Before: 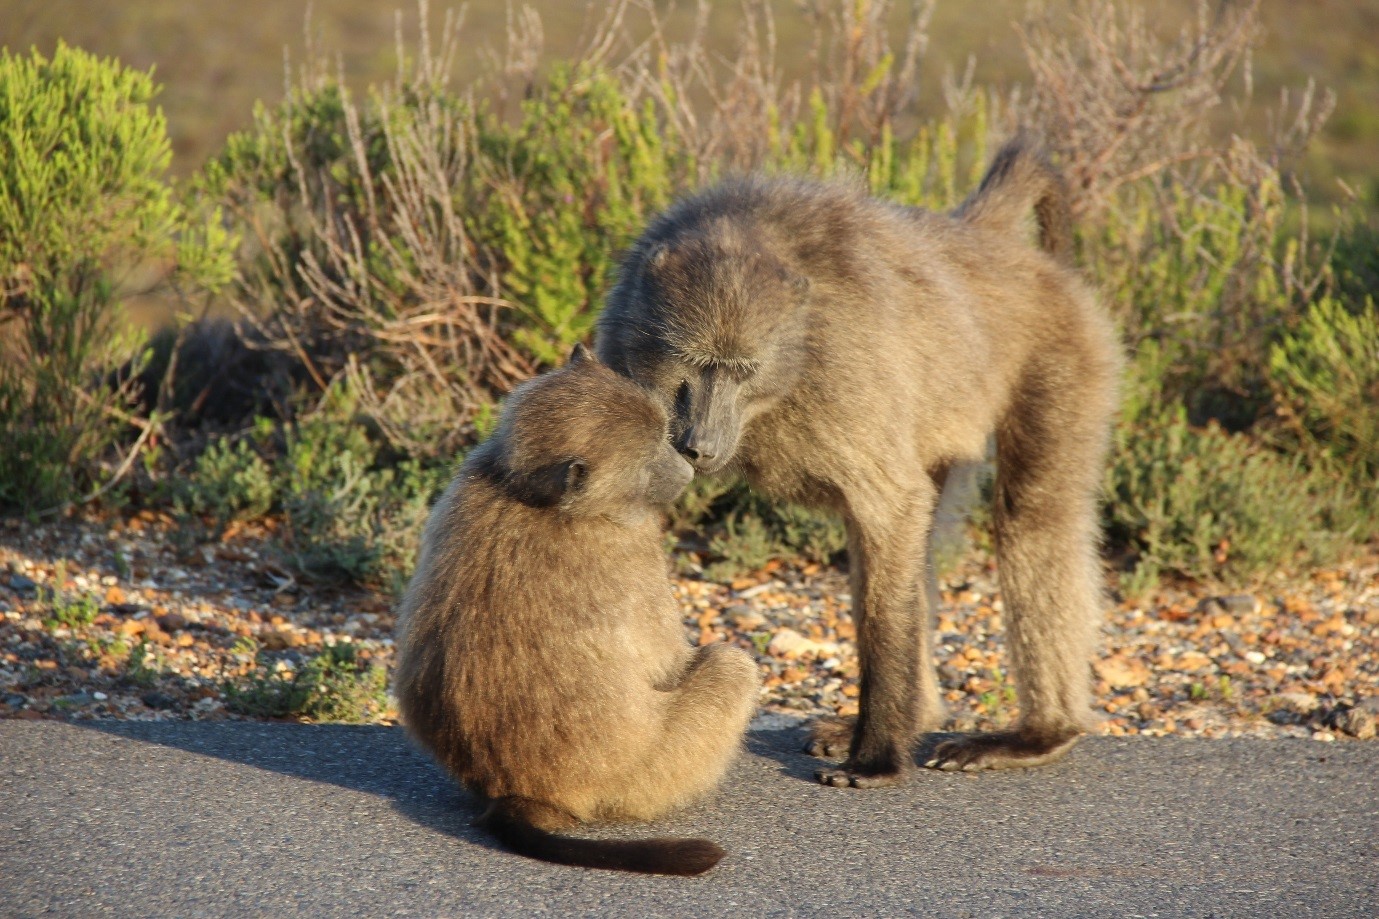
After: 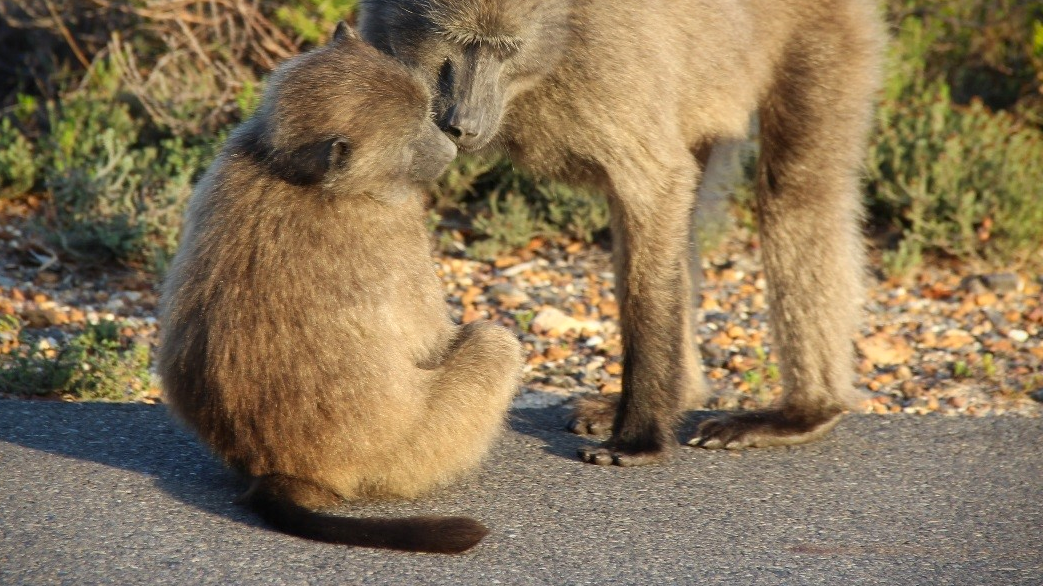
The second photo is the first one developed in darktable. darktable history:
crop and rotate: left 17.299%, top 35.115%, right 7.015%, bottom 1.024%
exposure: compensate highlight preservation false
local contrast: mode bilateral grid, contrast 100, coarseness 100, detail 108%, midtone range 0.2
vignetting: fall-off start 88.53%, fall-off radius 44.2%, saturation 0.376, width/height ratio 1.161
tone equalizer: on, module defaults
